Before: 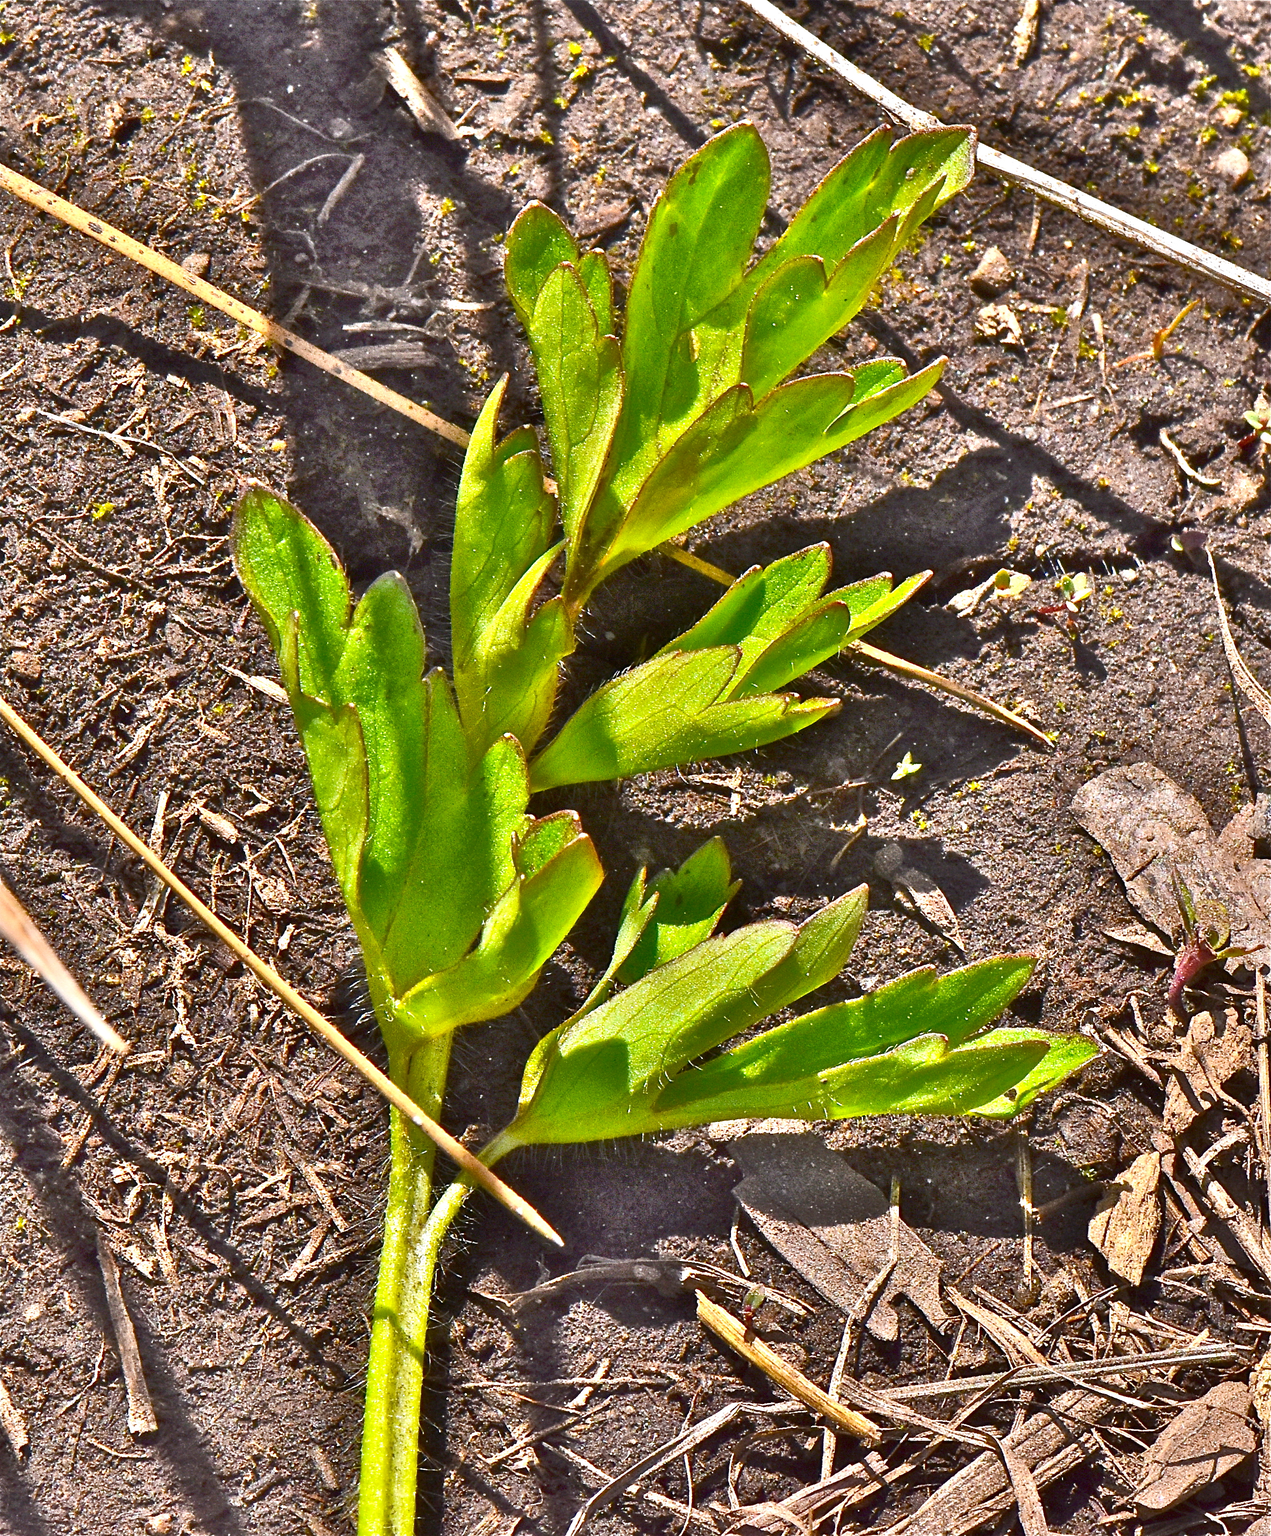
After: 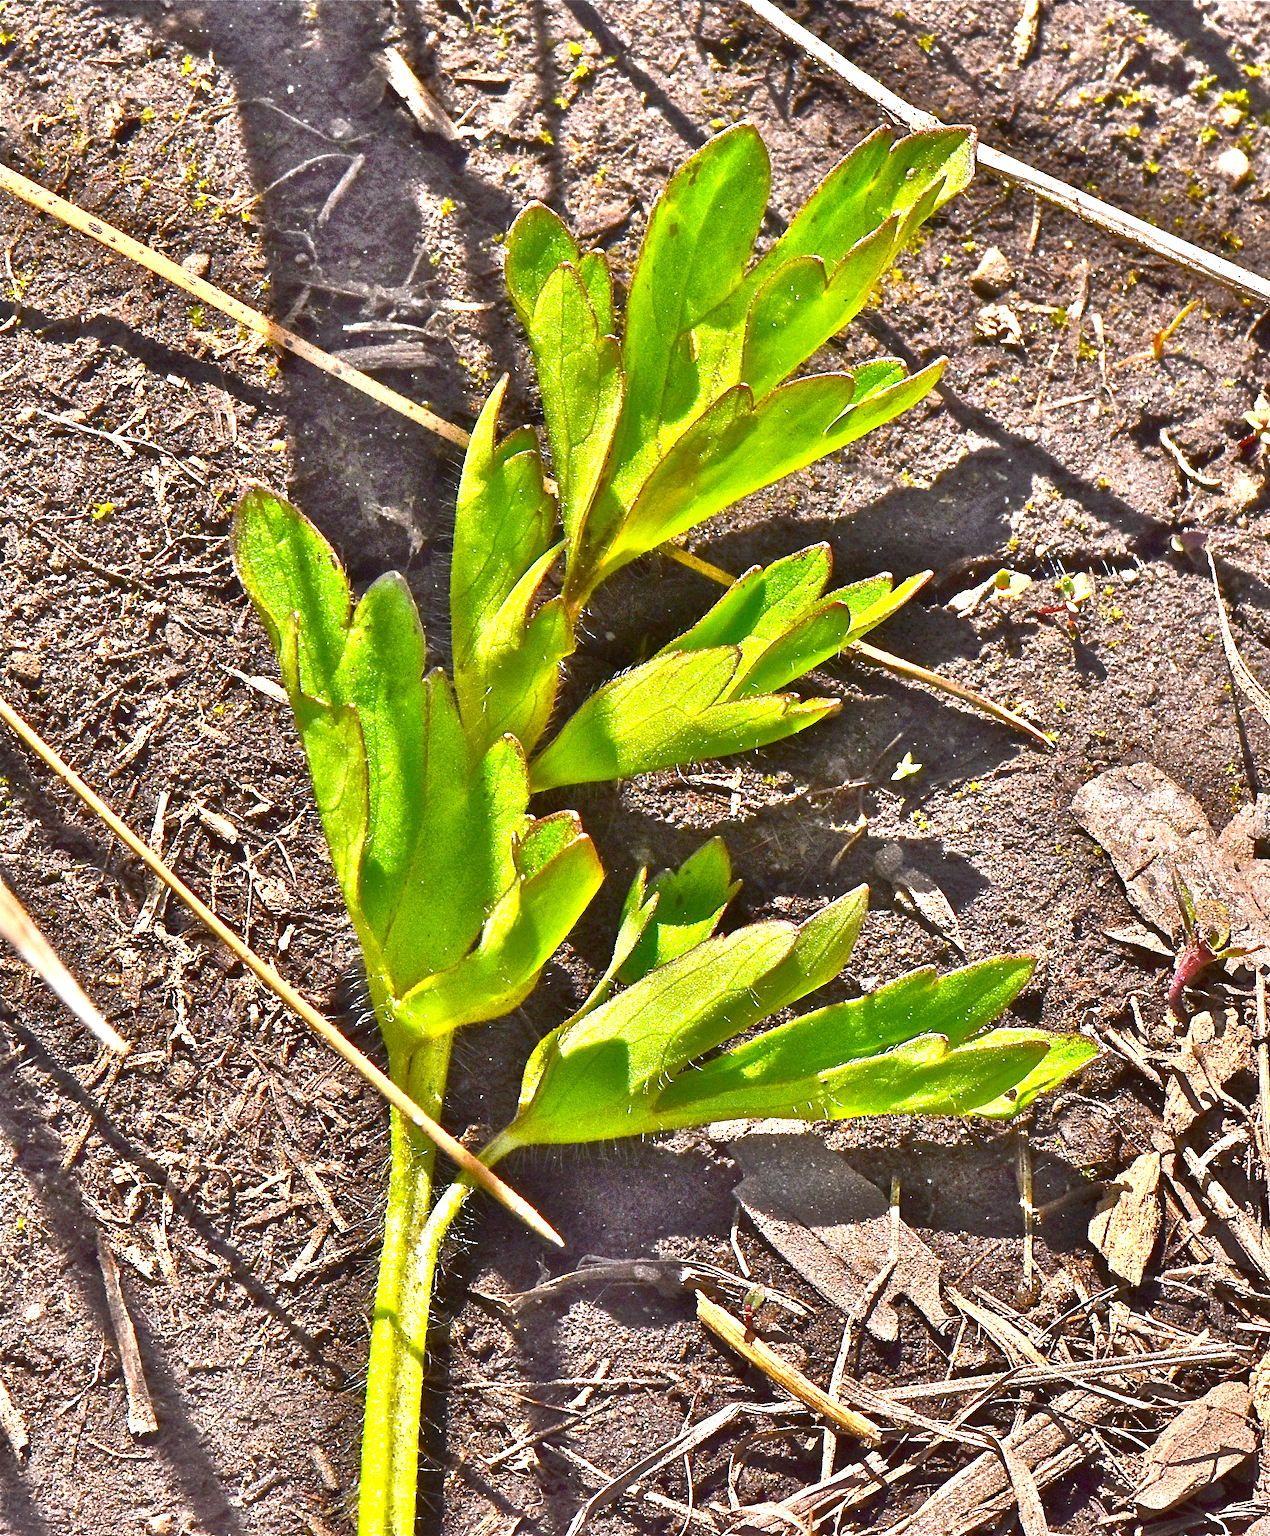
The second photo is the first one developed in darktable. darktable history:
exposure: exposure 0.524 EV, compensate exposure bias true, compensate highlight preservation false
